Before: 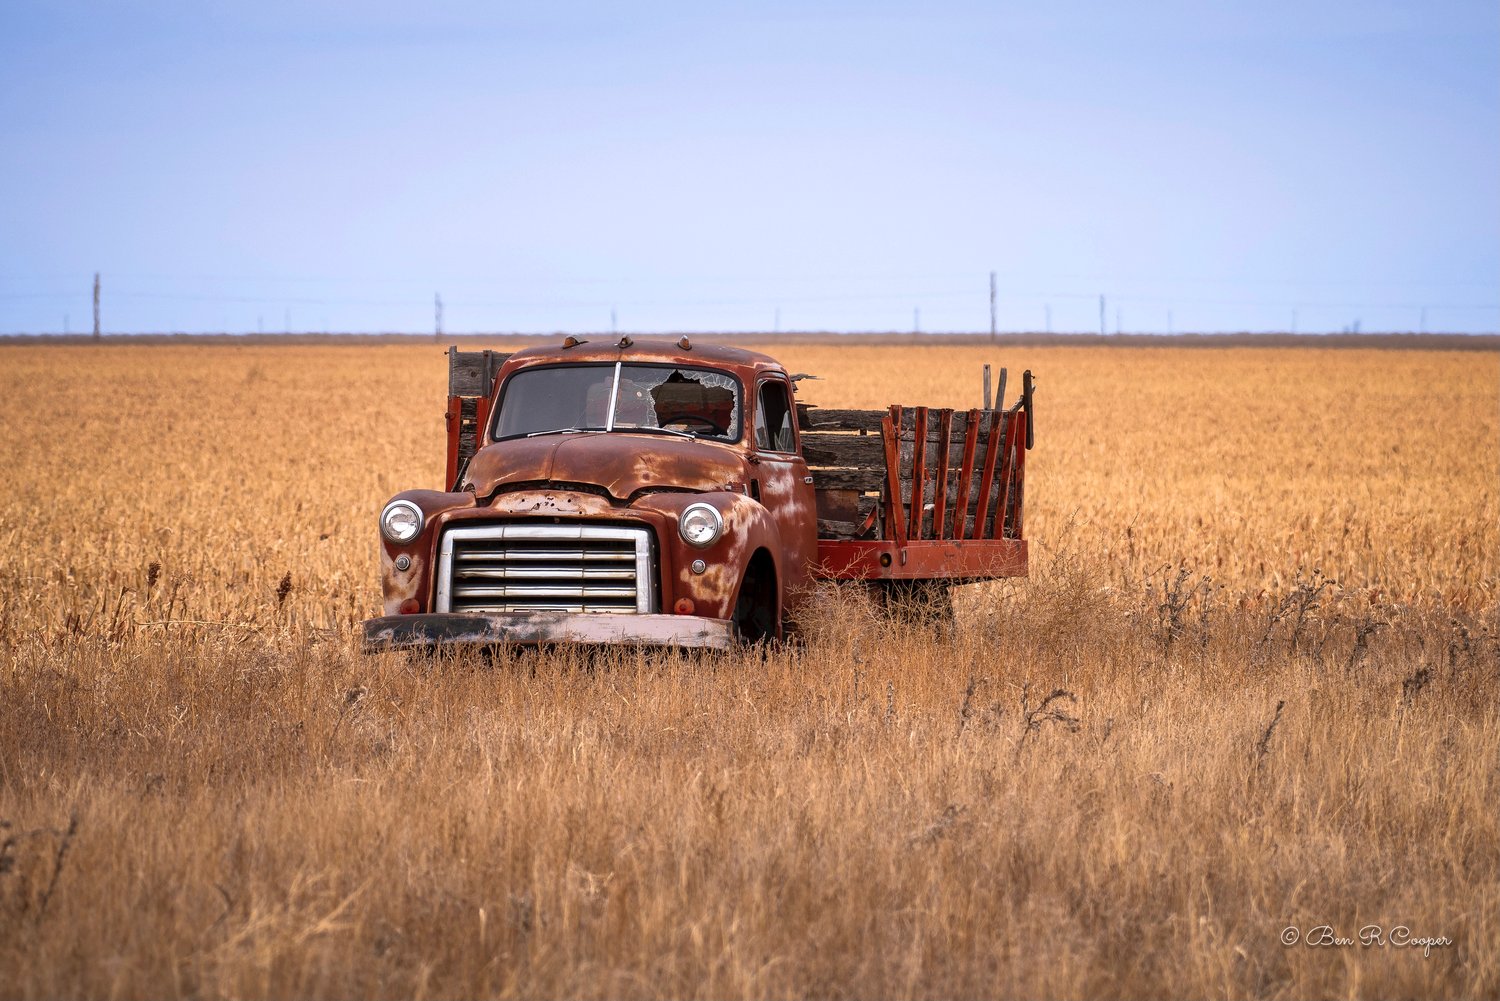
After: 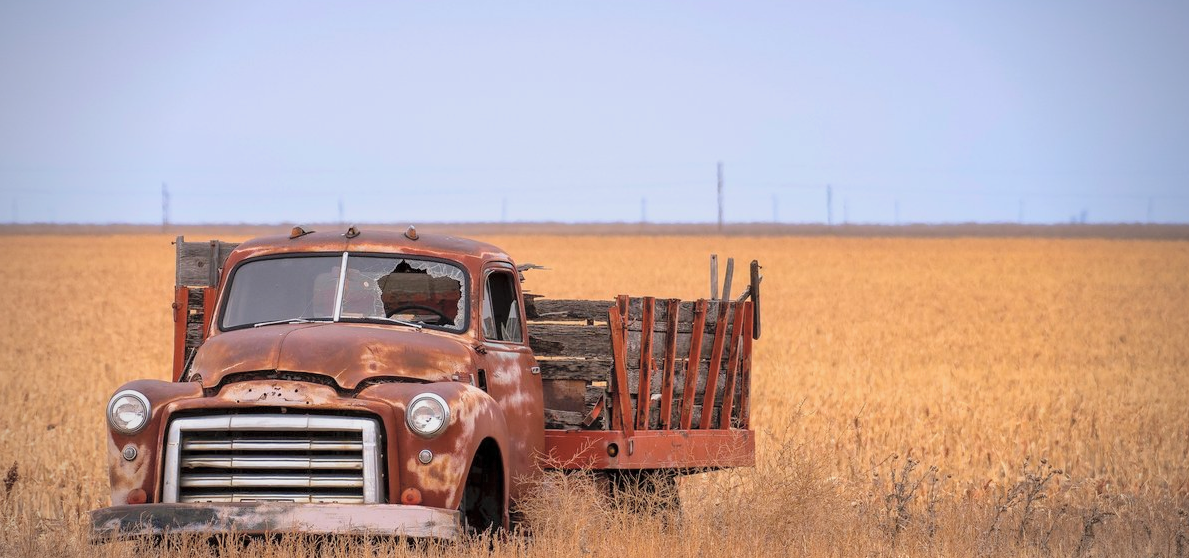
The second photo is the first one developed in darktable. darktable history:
exposure: compensate exposure bias true, compensate highlight preservation false
crop: left 18.24%, top 11.067%, right 2.484%, bottom 33.123%
vignetting: fall-off start 75.54%, brightness -0.465, saturation -0.29, width/height ratio 1.086
tone curve: curves: ch0 [(0, 0) (0.004, 0.008) (0.077, 0.156) (0.169, 0.29) (0.774, 0.774) (0.988, 0.926)], color space Lab, independent channels, preserve colors none
